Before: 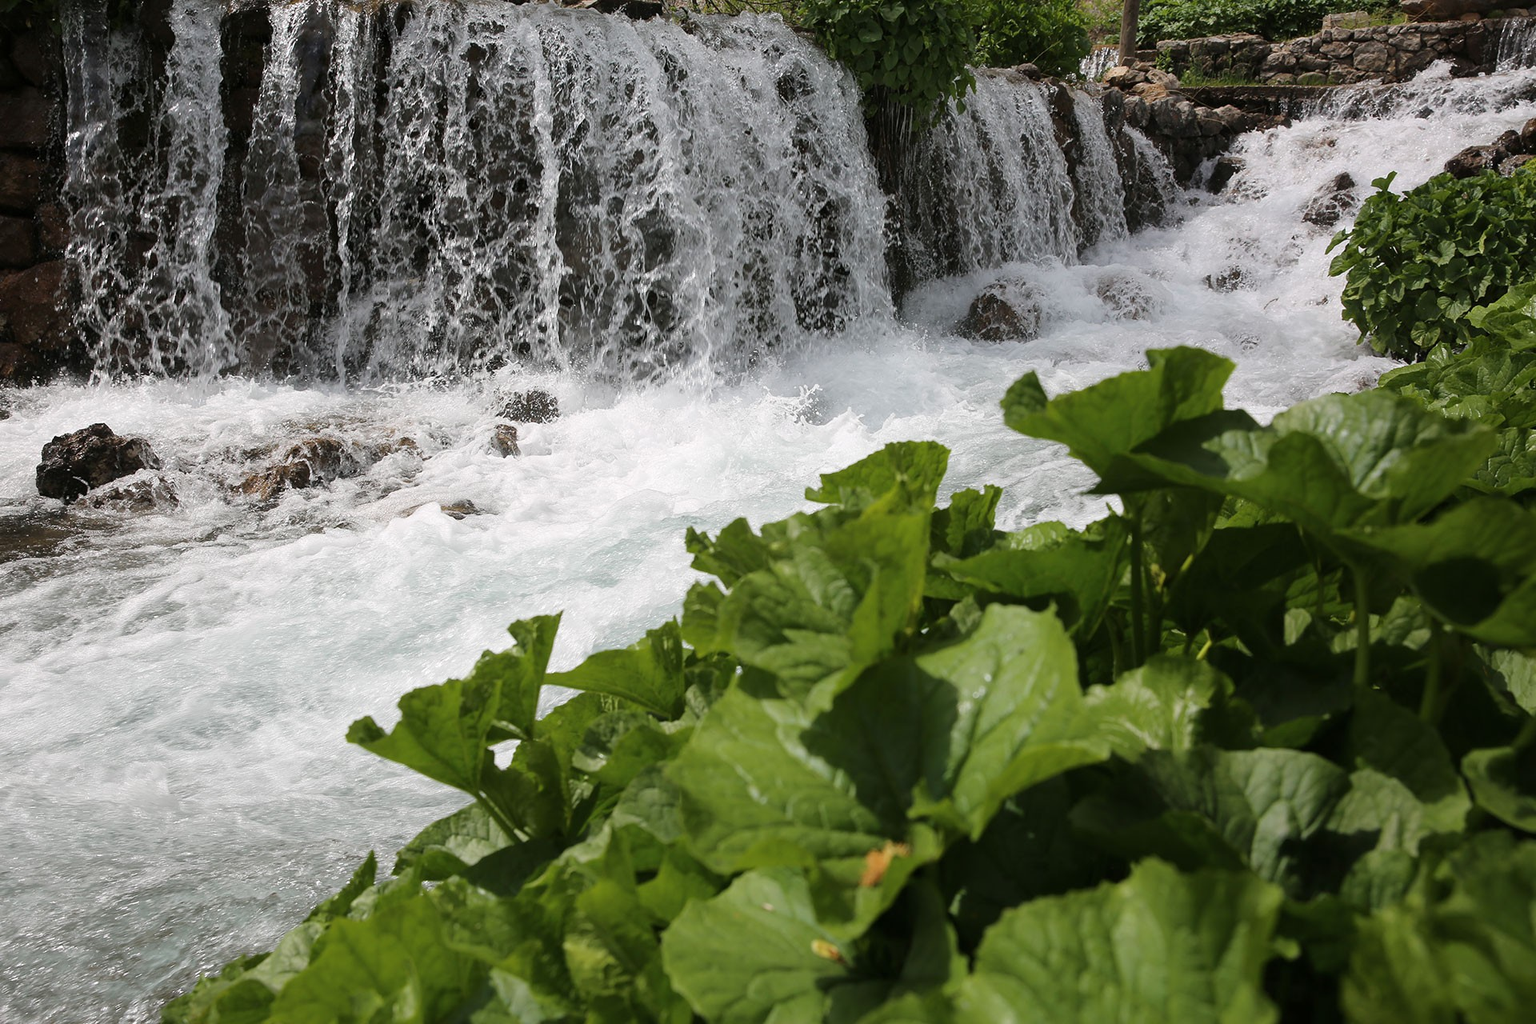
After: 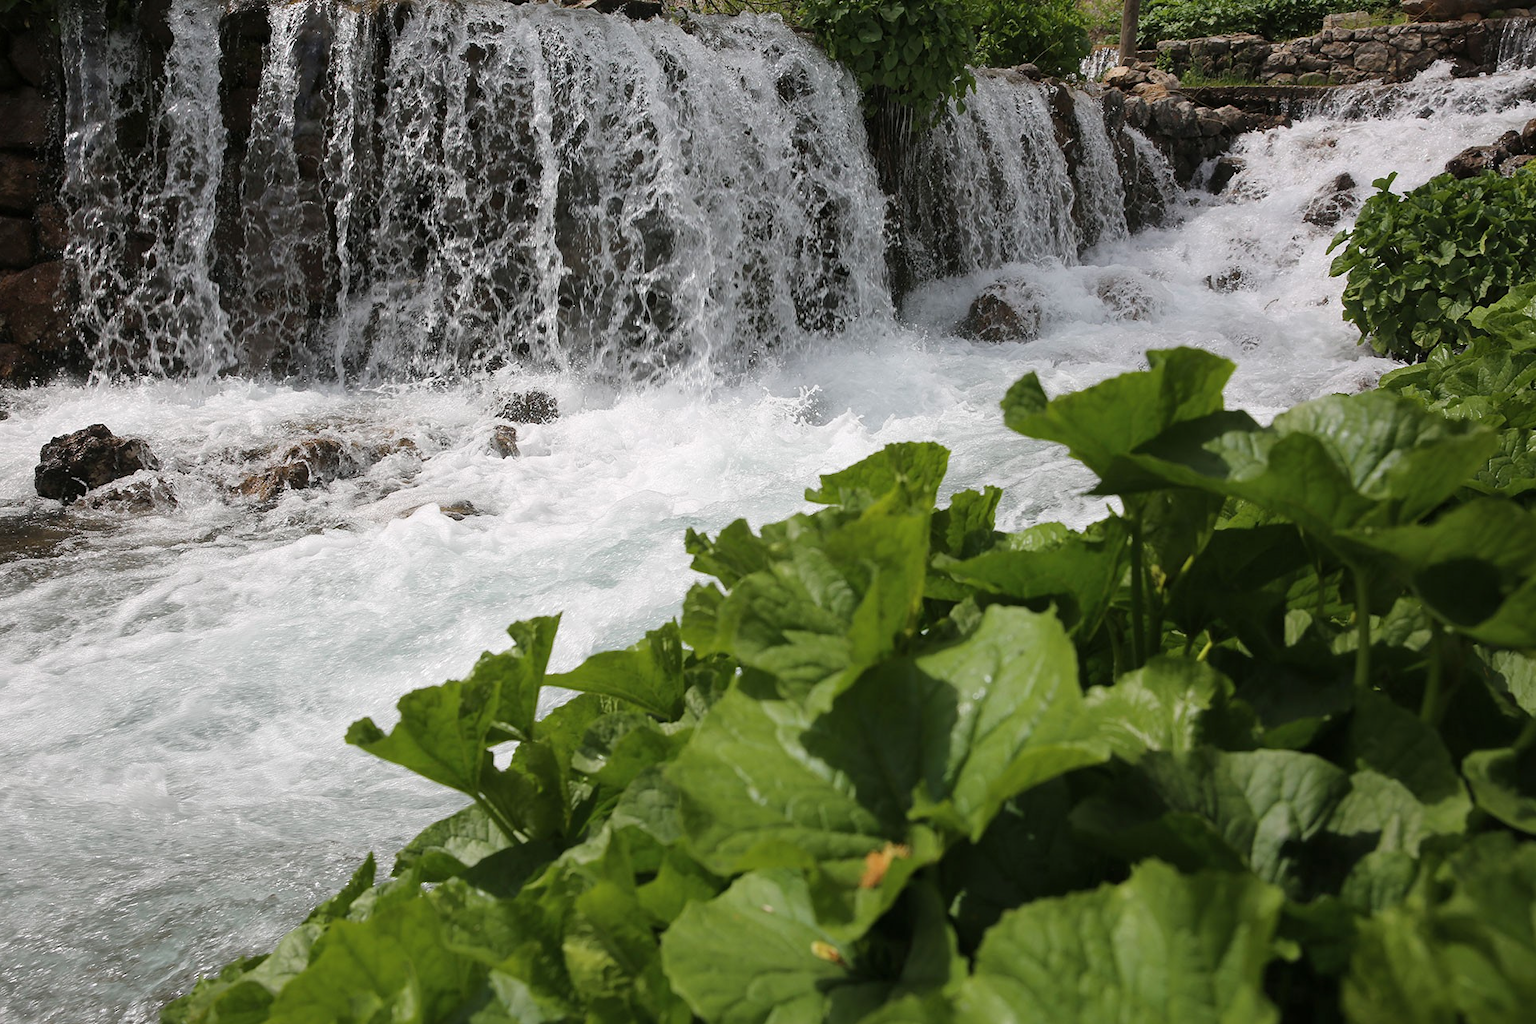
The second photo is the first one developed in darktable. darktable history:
shadows and highlights: shadows 25, highlights -25
crop and rotate: left 0.126%
